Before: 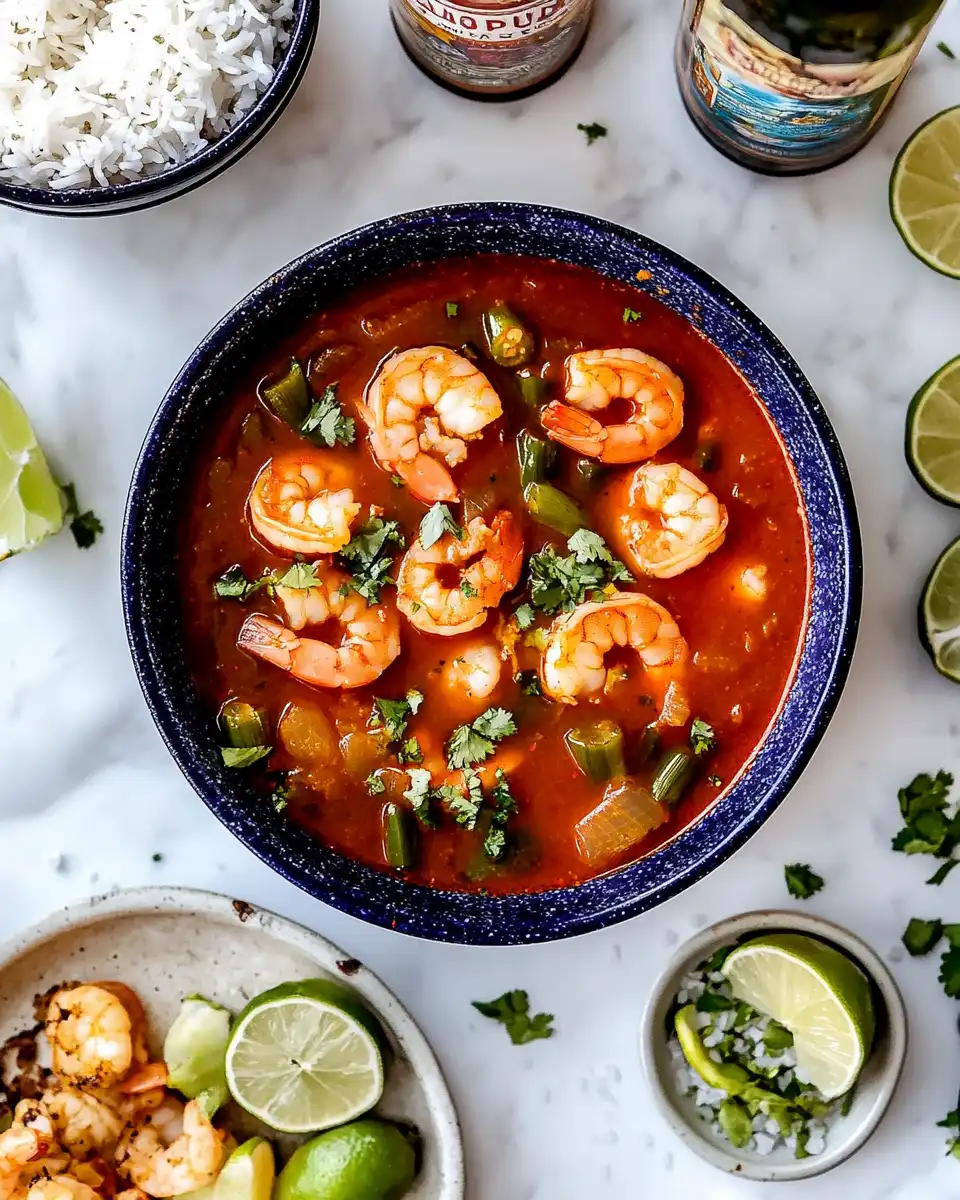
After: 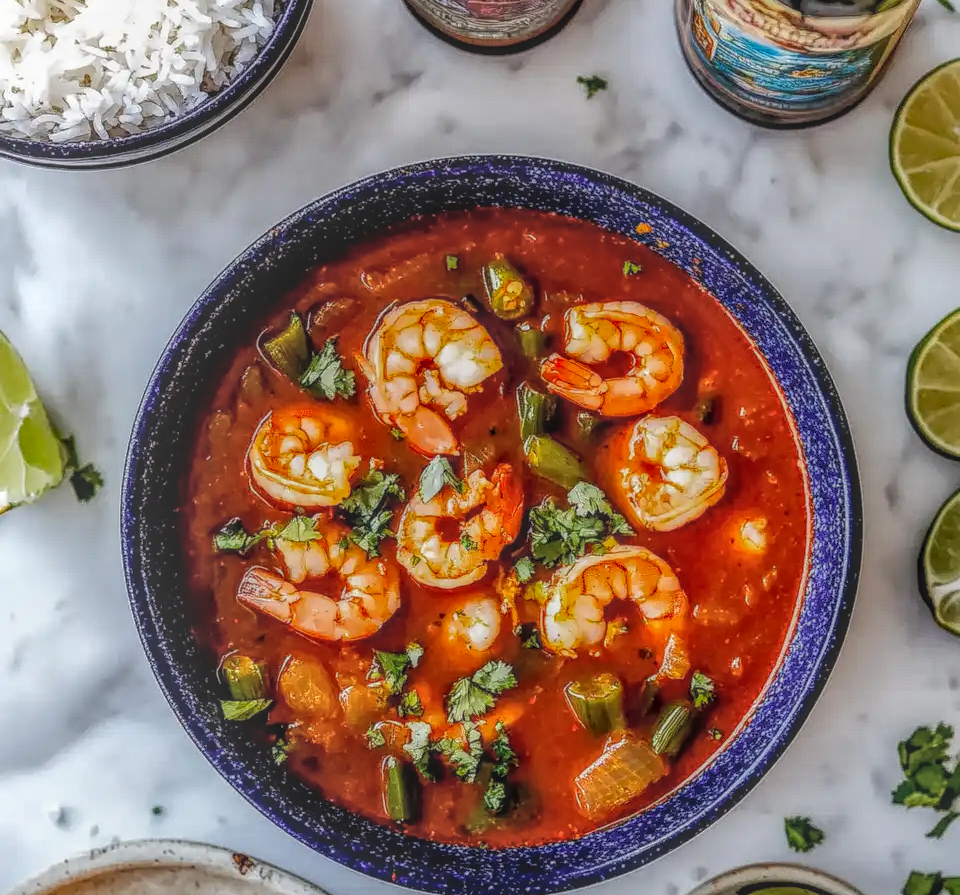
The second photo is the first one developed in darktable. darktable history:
crop: top 3.941%, bottom 21.471%
local contrast: highlights 20%, shadows 27%, detail 199%, midtone range 0.2
